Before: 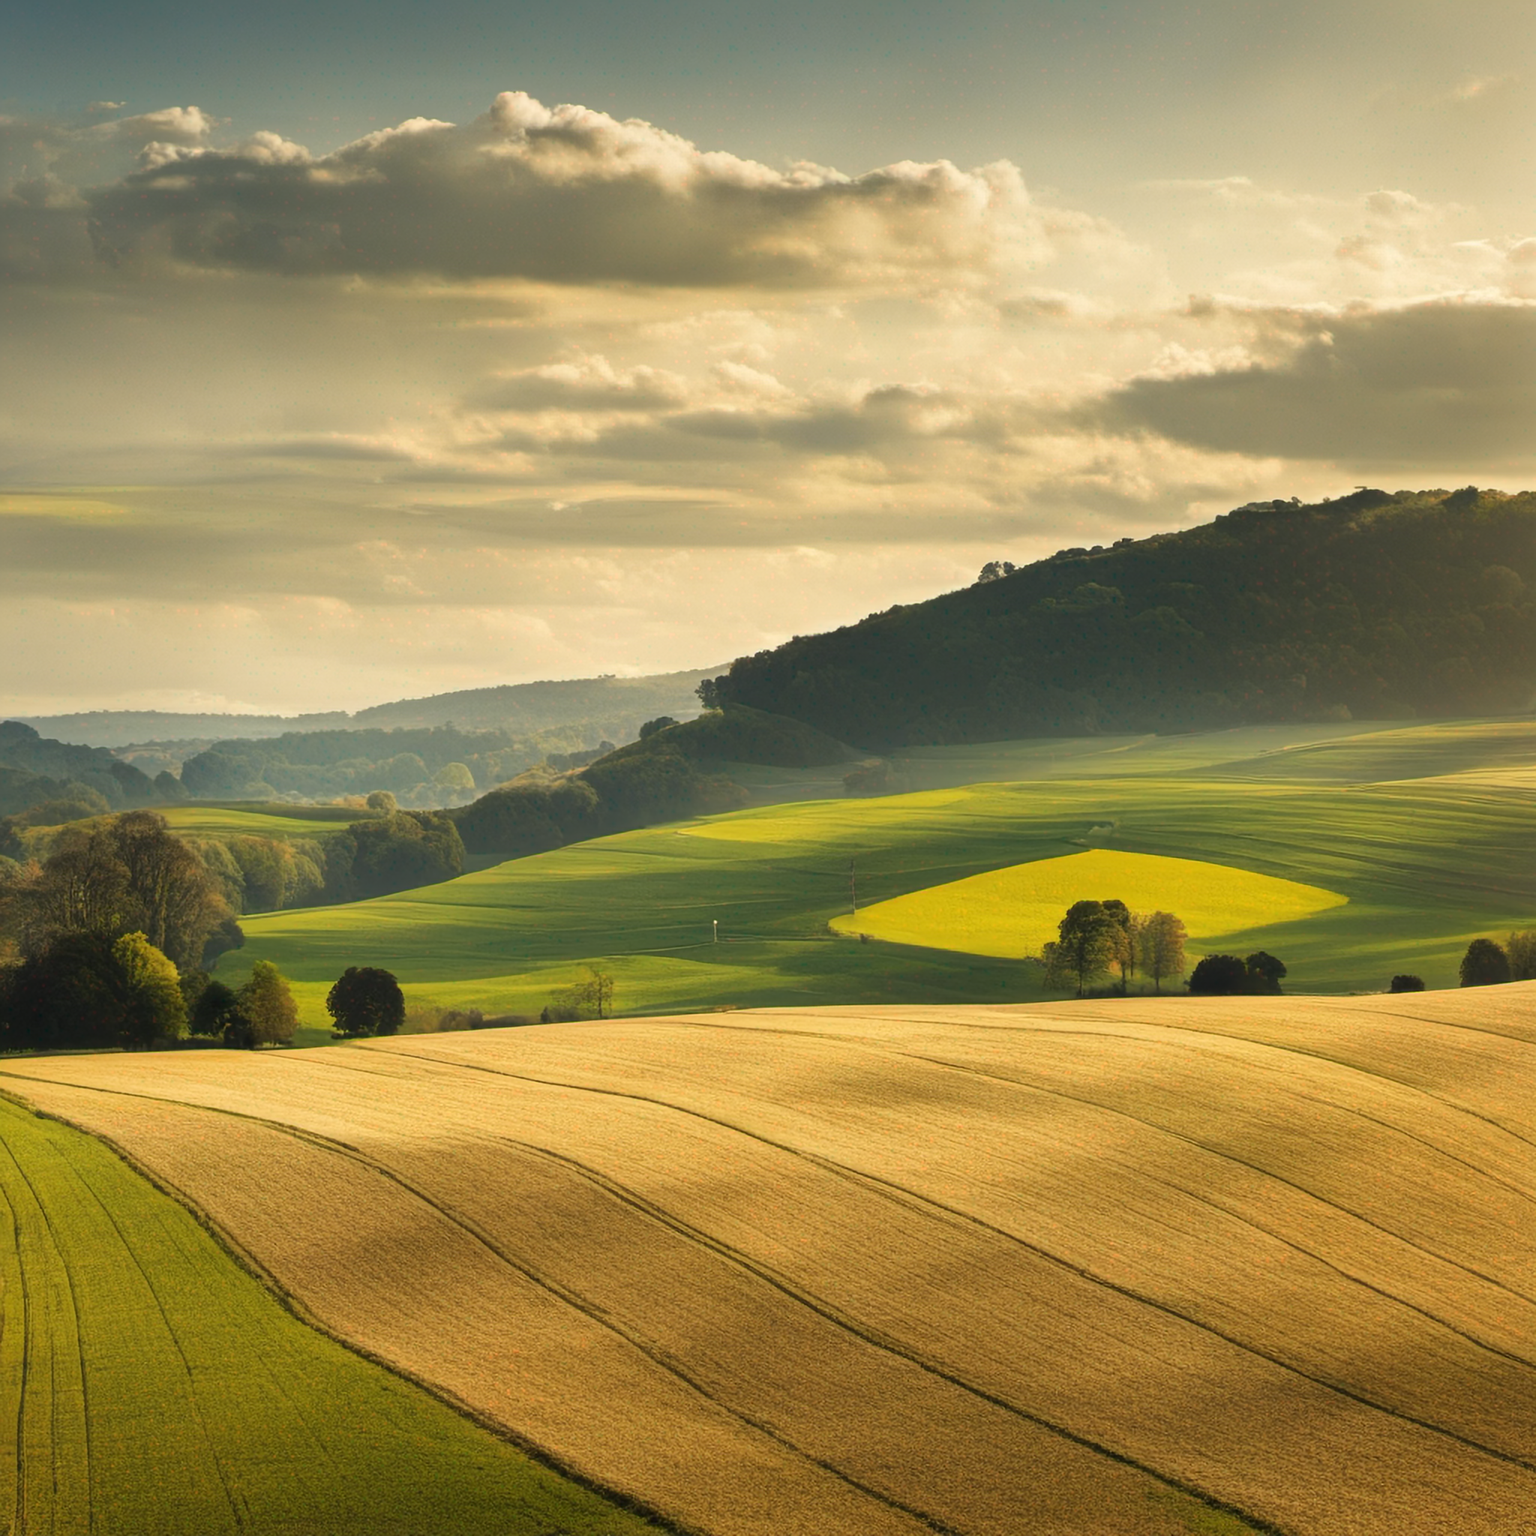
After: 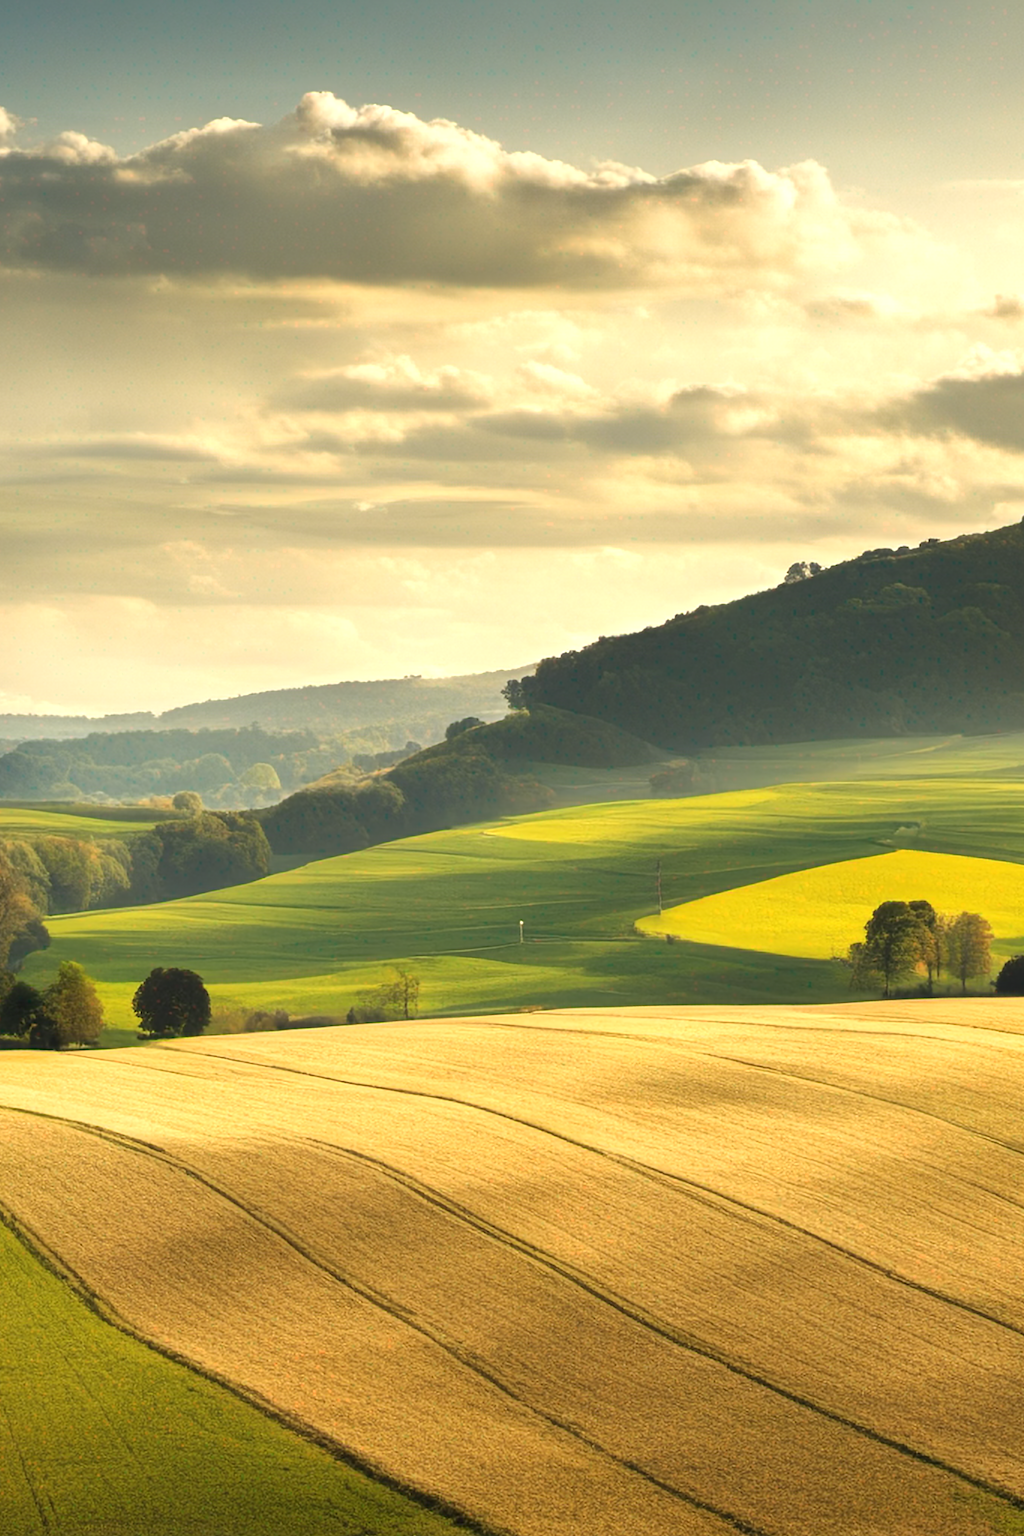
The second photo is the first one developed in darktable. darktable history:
exposure: black level correction 0, exposure 0.5 EV, compensate exposure bias true, compensate highlight preservation false
crop and rotate: left 12.673%, right 20.66%
